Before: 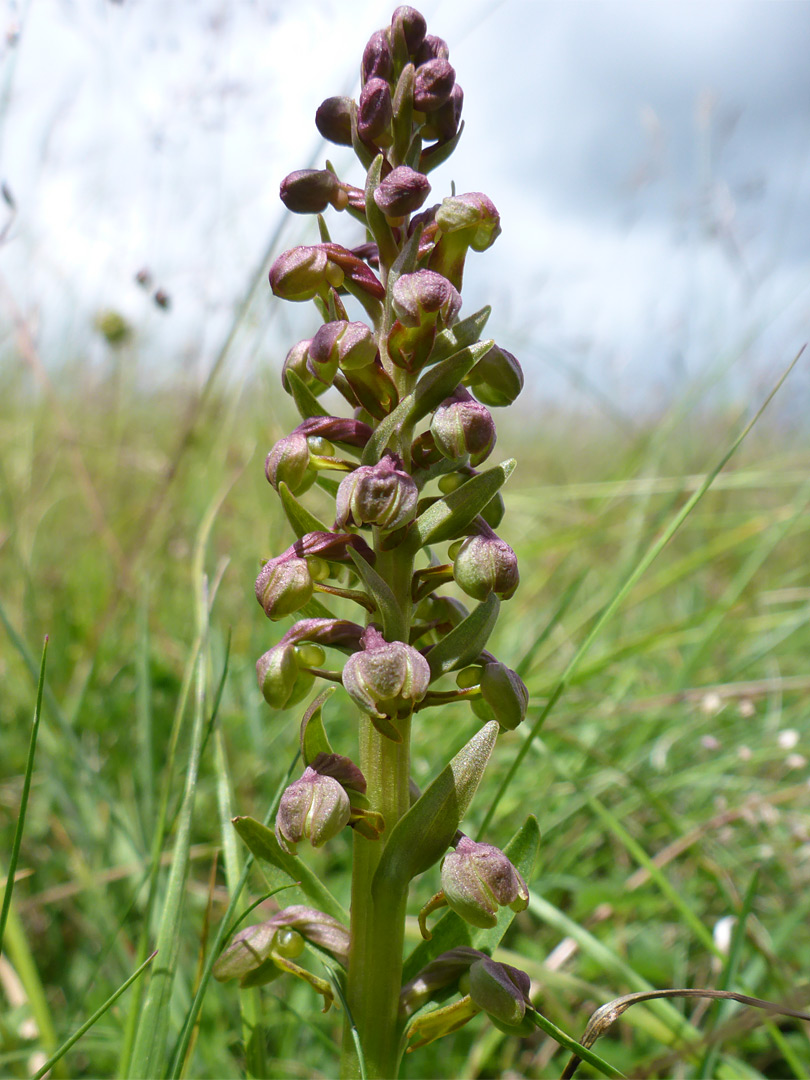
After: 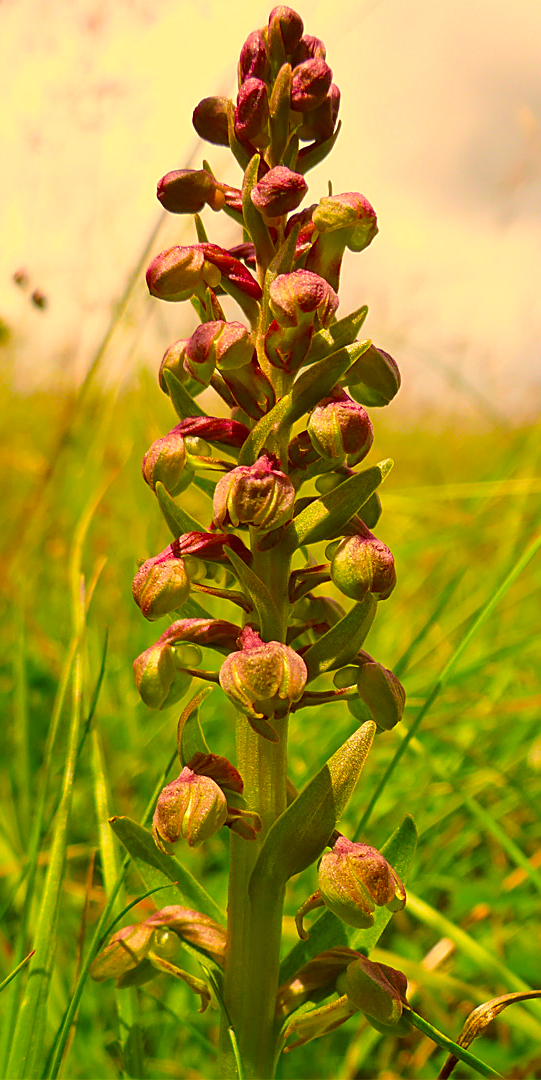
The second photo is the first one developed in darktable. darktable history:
crop and rotate: left 15.297%, right 17.845%
color correction: highlights a* 10.94, highlights b* 30.43, shadows a* 2.72, shadows b* 18.15, saturation 1.75
sharpen: on, module defaults
